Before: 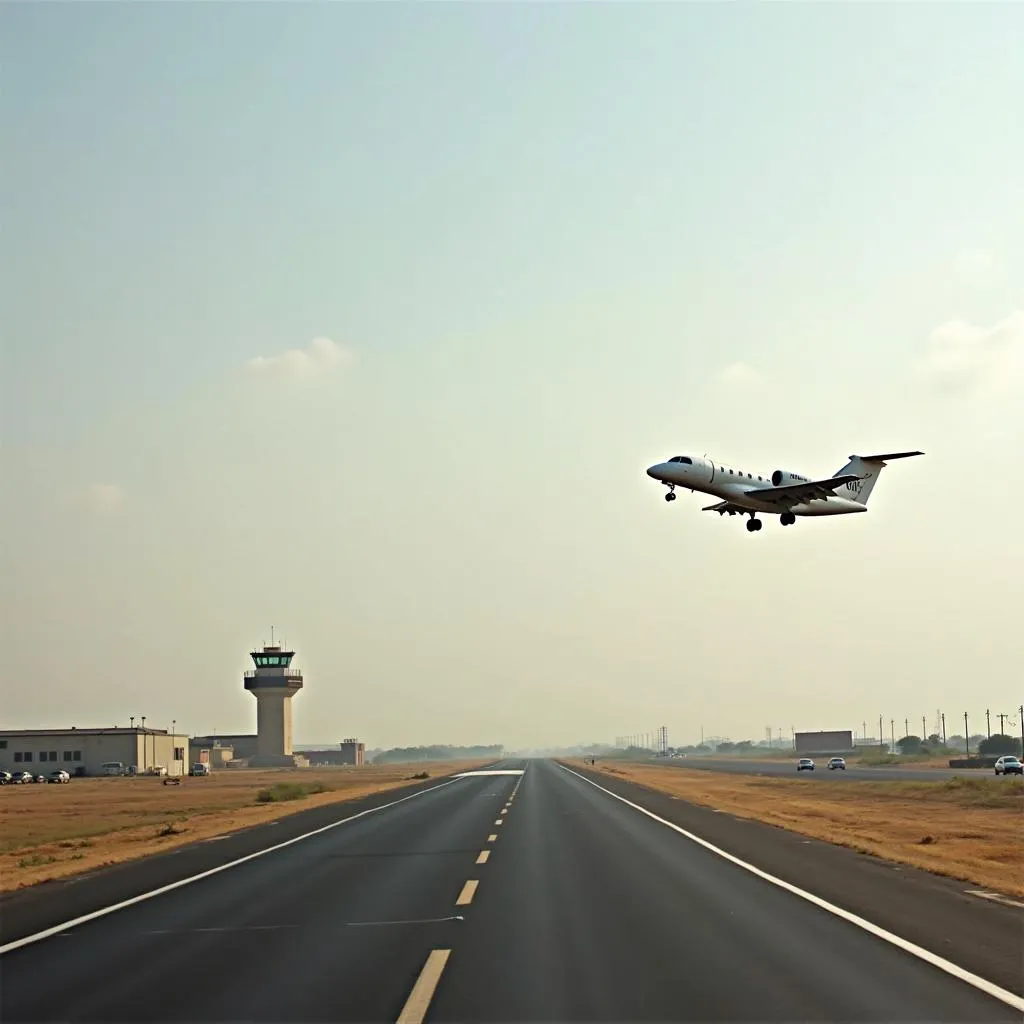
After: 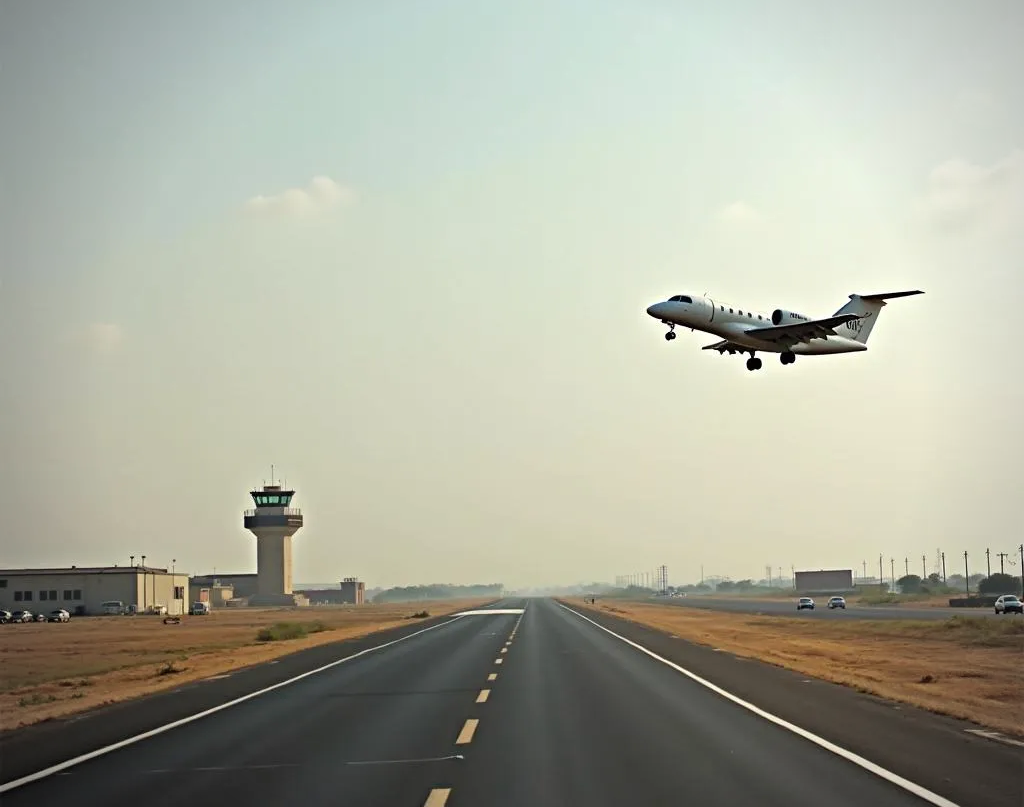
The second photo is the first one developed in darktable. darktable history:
crop and rotate: top 15.747%, bottom 5.374%
vignetting: on, module defaults
